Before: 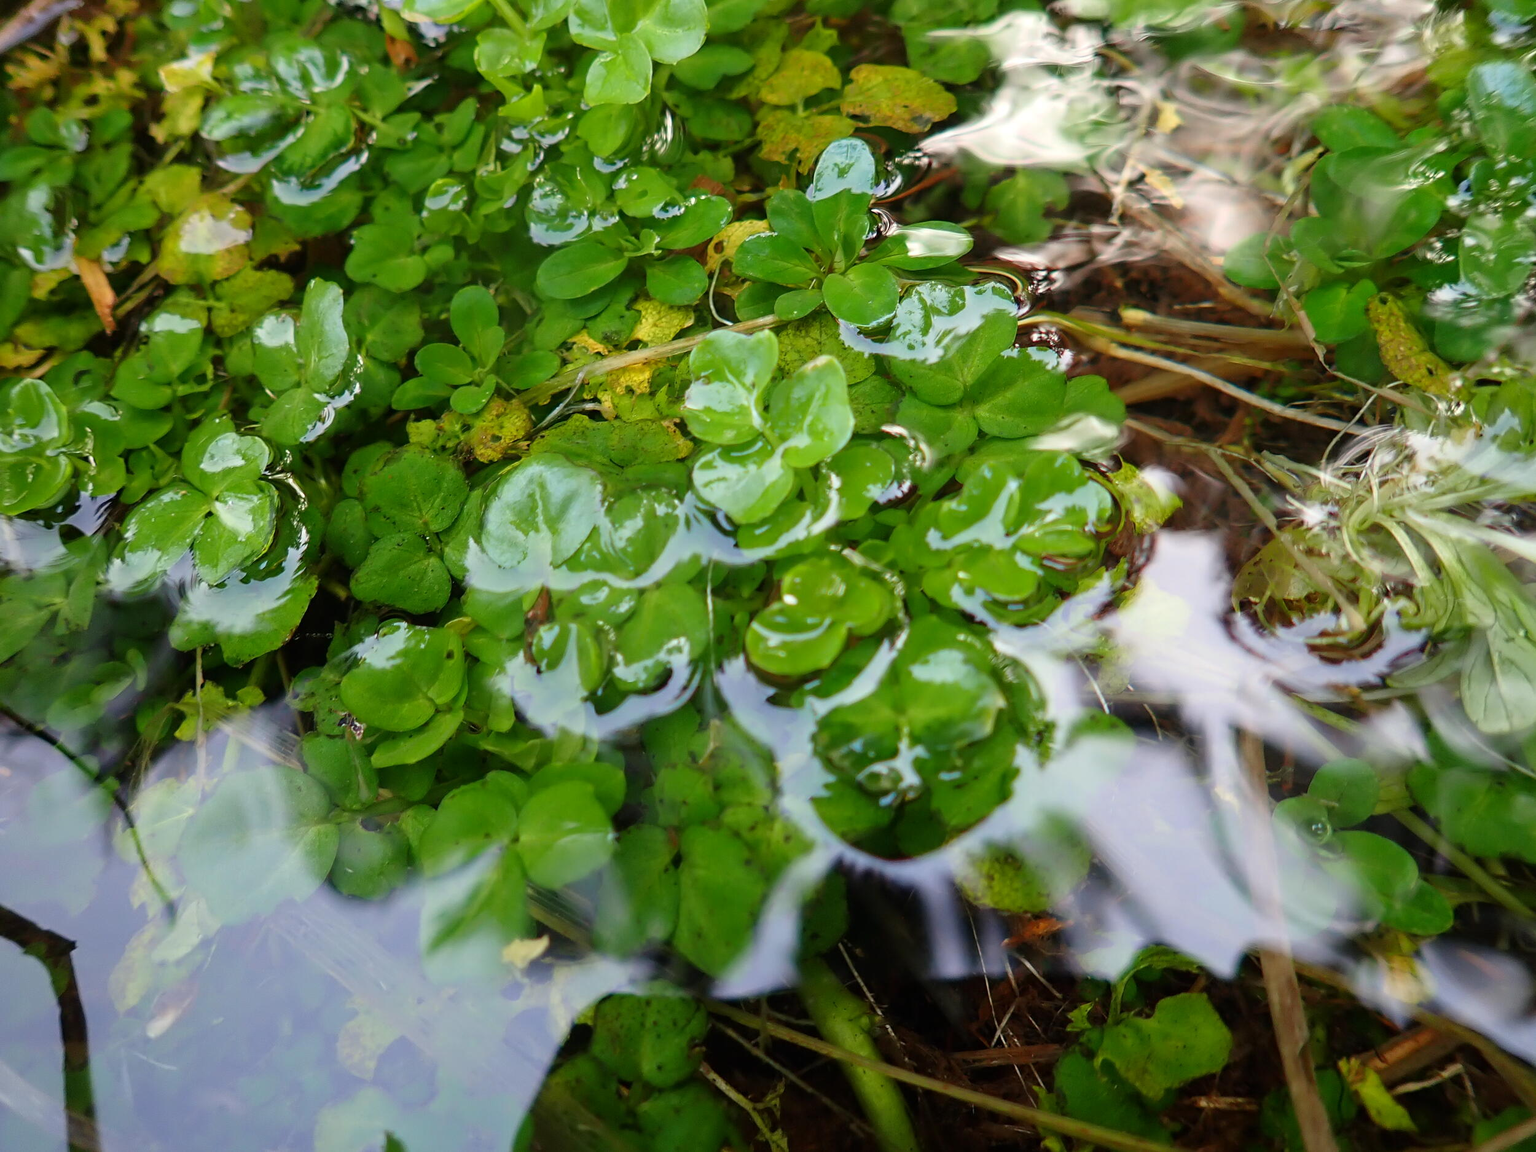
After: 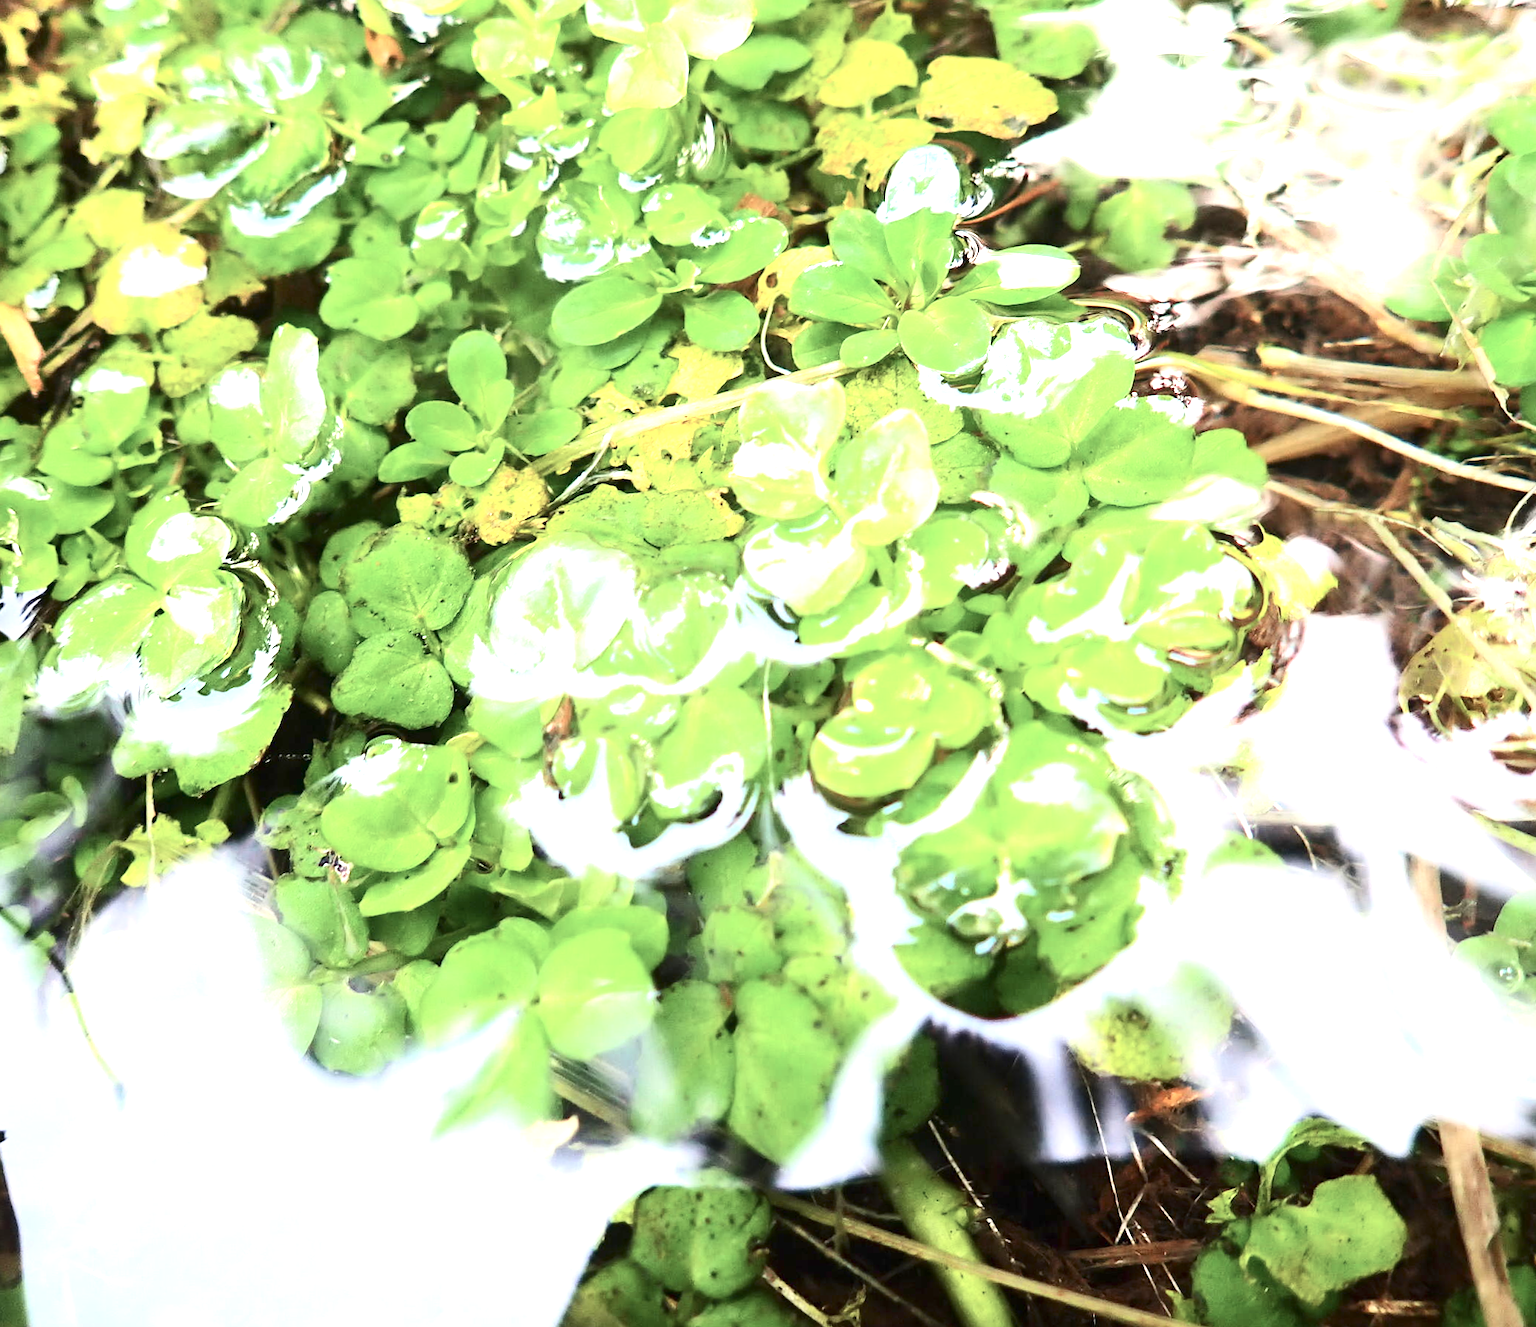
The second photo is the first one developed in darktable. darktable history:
exposure: black level correction 0, exposure 2.095 EV, compensate exposure bias true, compensate highlight preservation false
crop and rotate: angle 0.796°, left 4.18%, top 0.573%, right 11.665%, bottom 2.446%
contrast brightness saturation: contrast 0.247, saturation -0.32
